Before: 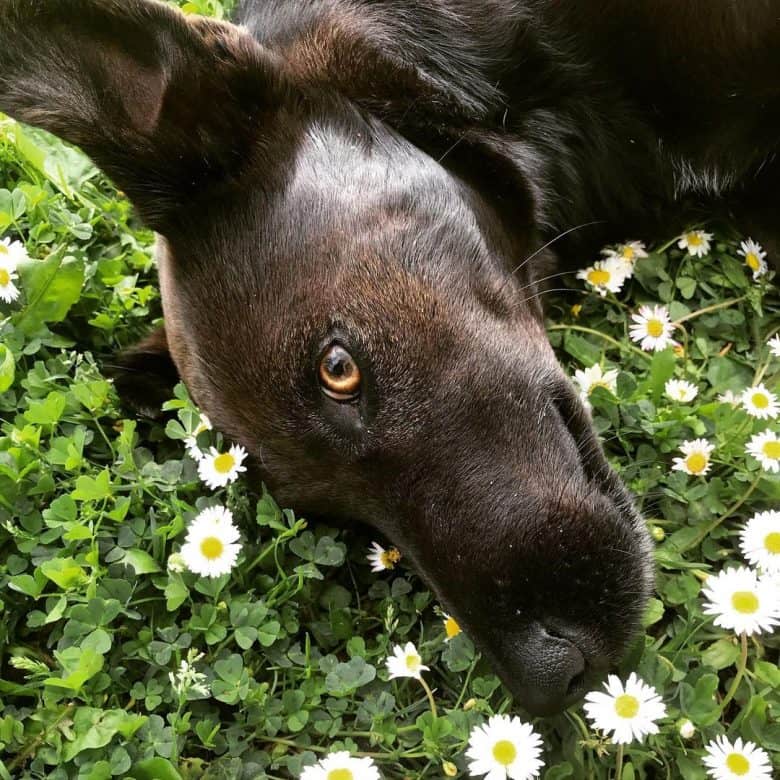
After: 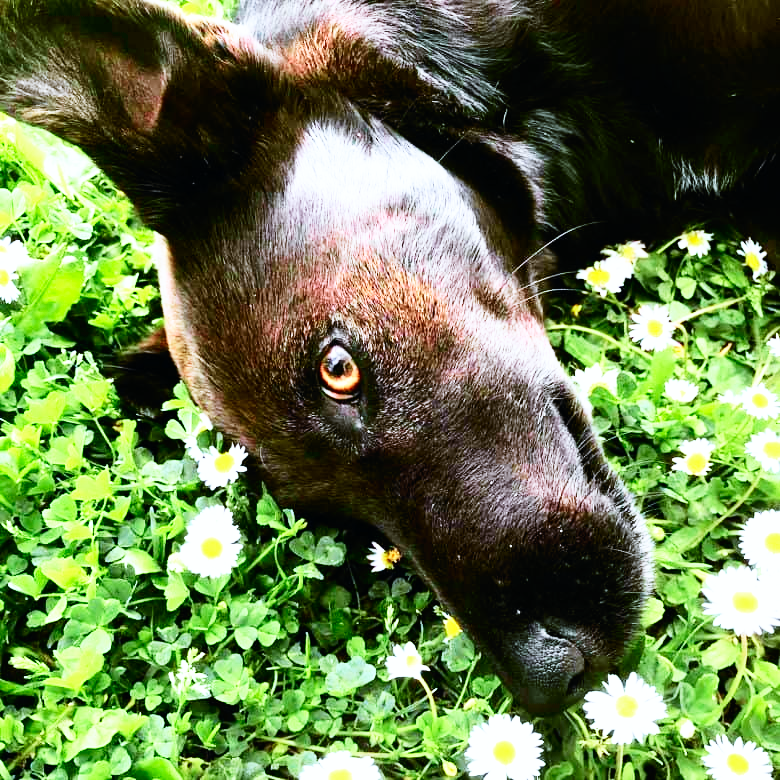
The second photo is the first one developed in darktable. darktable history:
white balance: red 0.931, blue 1.11
tone curve: curves: ch0 [(0, 0) (0.051, 0.047) (0.102, 0.099) (0.258, 0.29) (0.442, 0.527) (0.695, 0.804) (0.88, 0.952) (1, 1)]; ch1 [(0, 0) (0.339, 0.298) (0.402, 0.363) (0.444, 0.415) (0.485, 0.469) (0.494, 0.493) (0.504, 0.501) (0.525, 0.534) (0.555, 0.593) (0.594, 0.648) (1, 1)]; ch2 [(0, 0) (0.48, 0.48) (0.504, 0.5) (0.535, 0.557) (0.581, 0.623) (0.649, 0.683) (0.824, 0.815) (1, 1)], color space Lab, independent channels, preserve colors none
base curve: curves: ch0 [(0, 0) (0.007, 0.004) (0.027, 0.03) (0.046, 0.07) (0.207, 0.54) (0.442, 0.872) (0.673, 0.972) (1, 1)], preserve colors none
